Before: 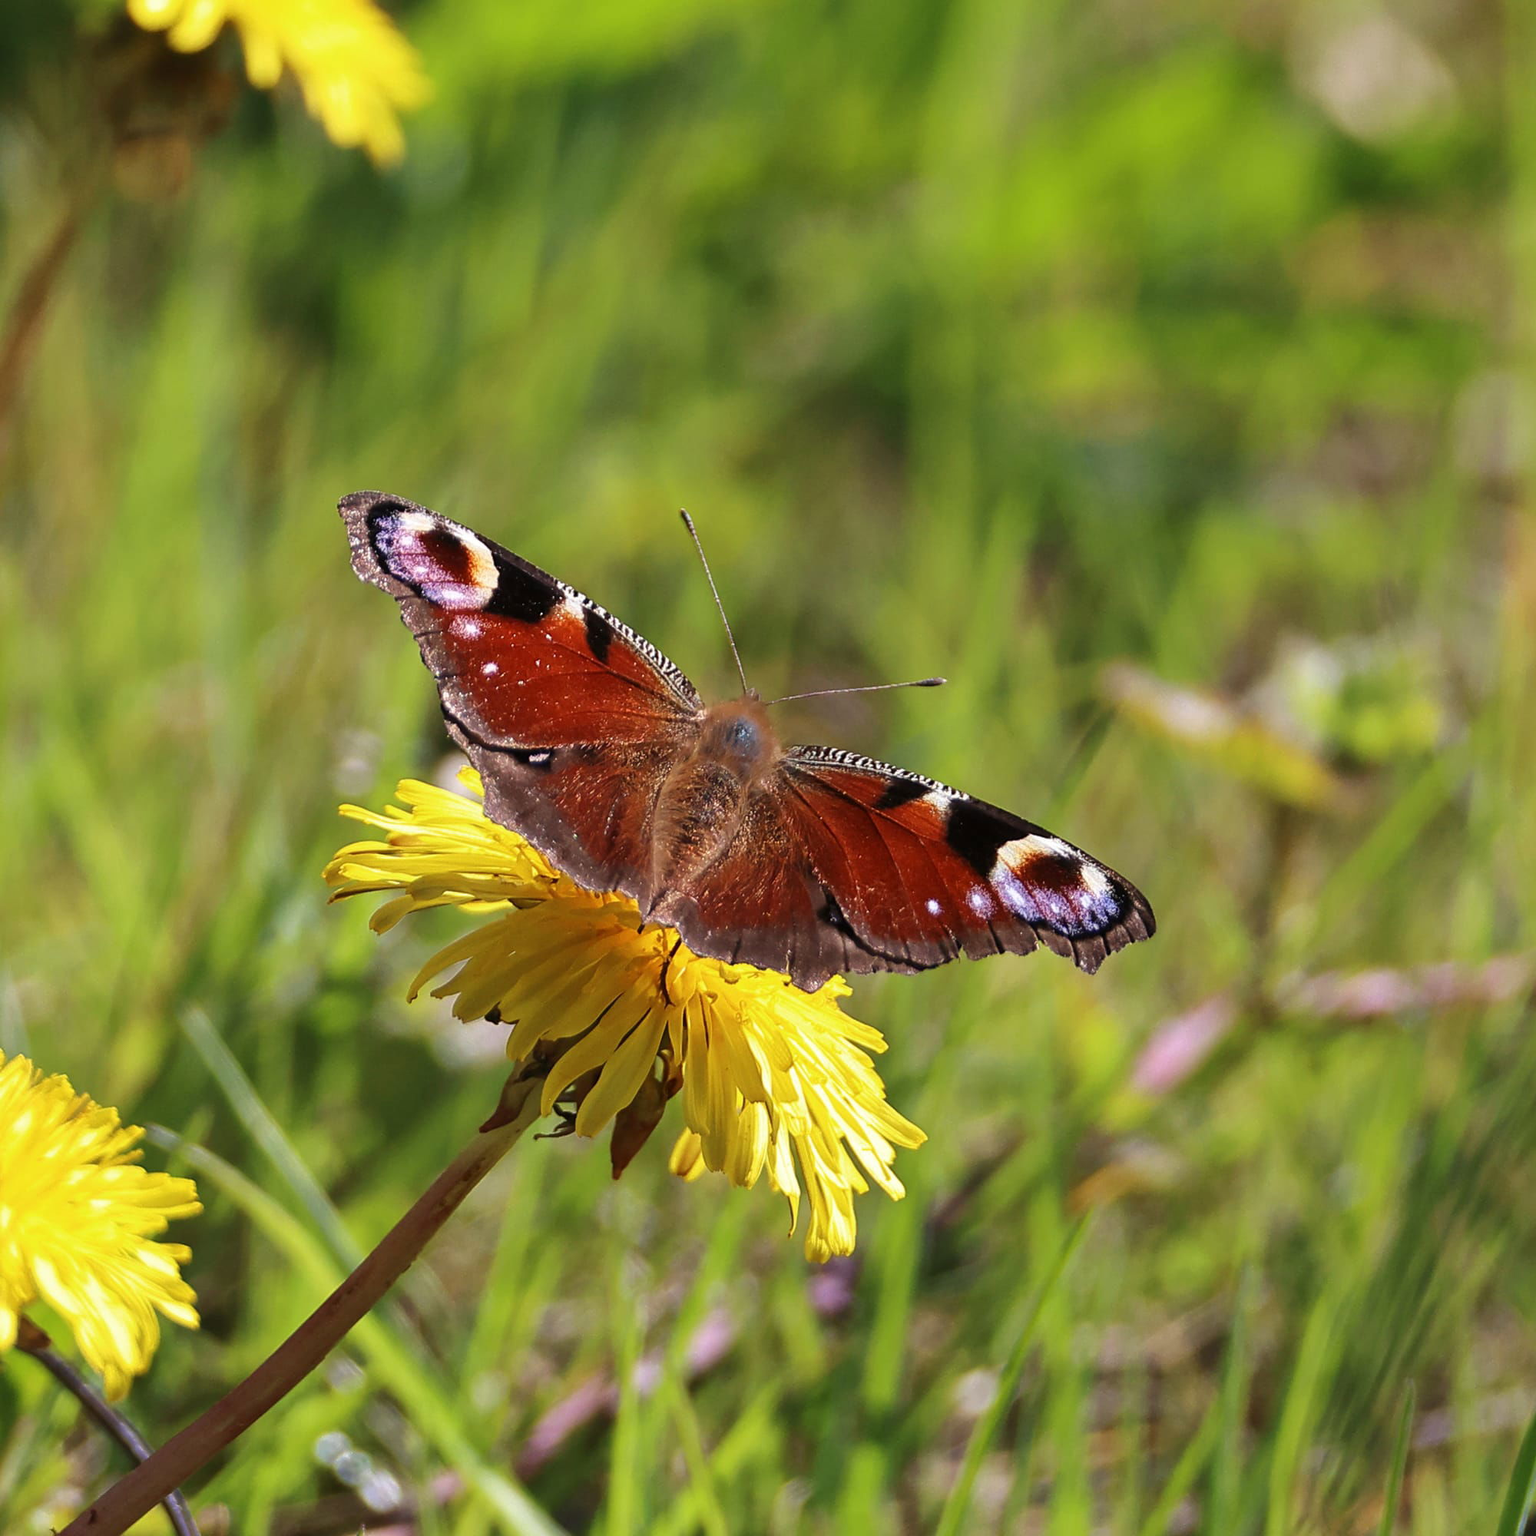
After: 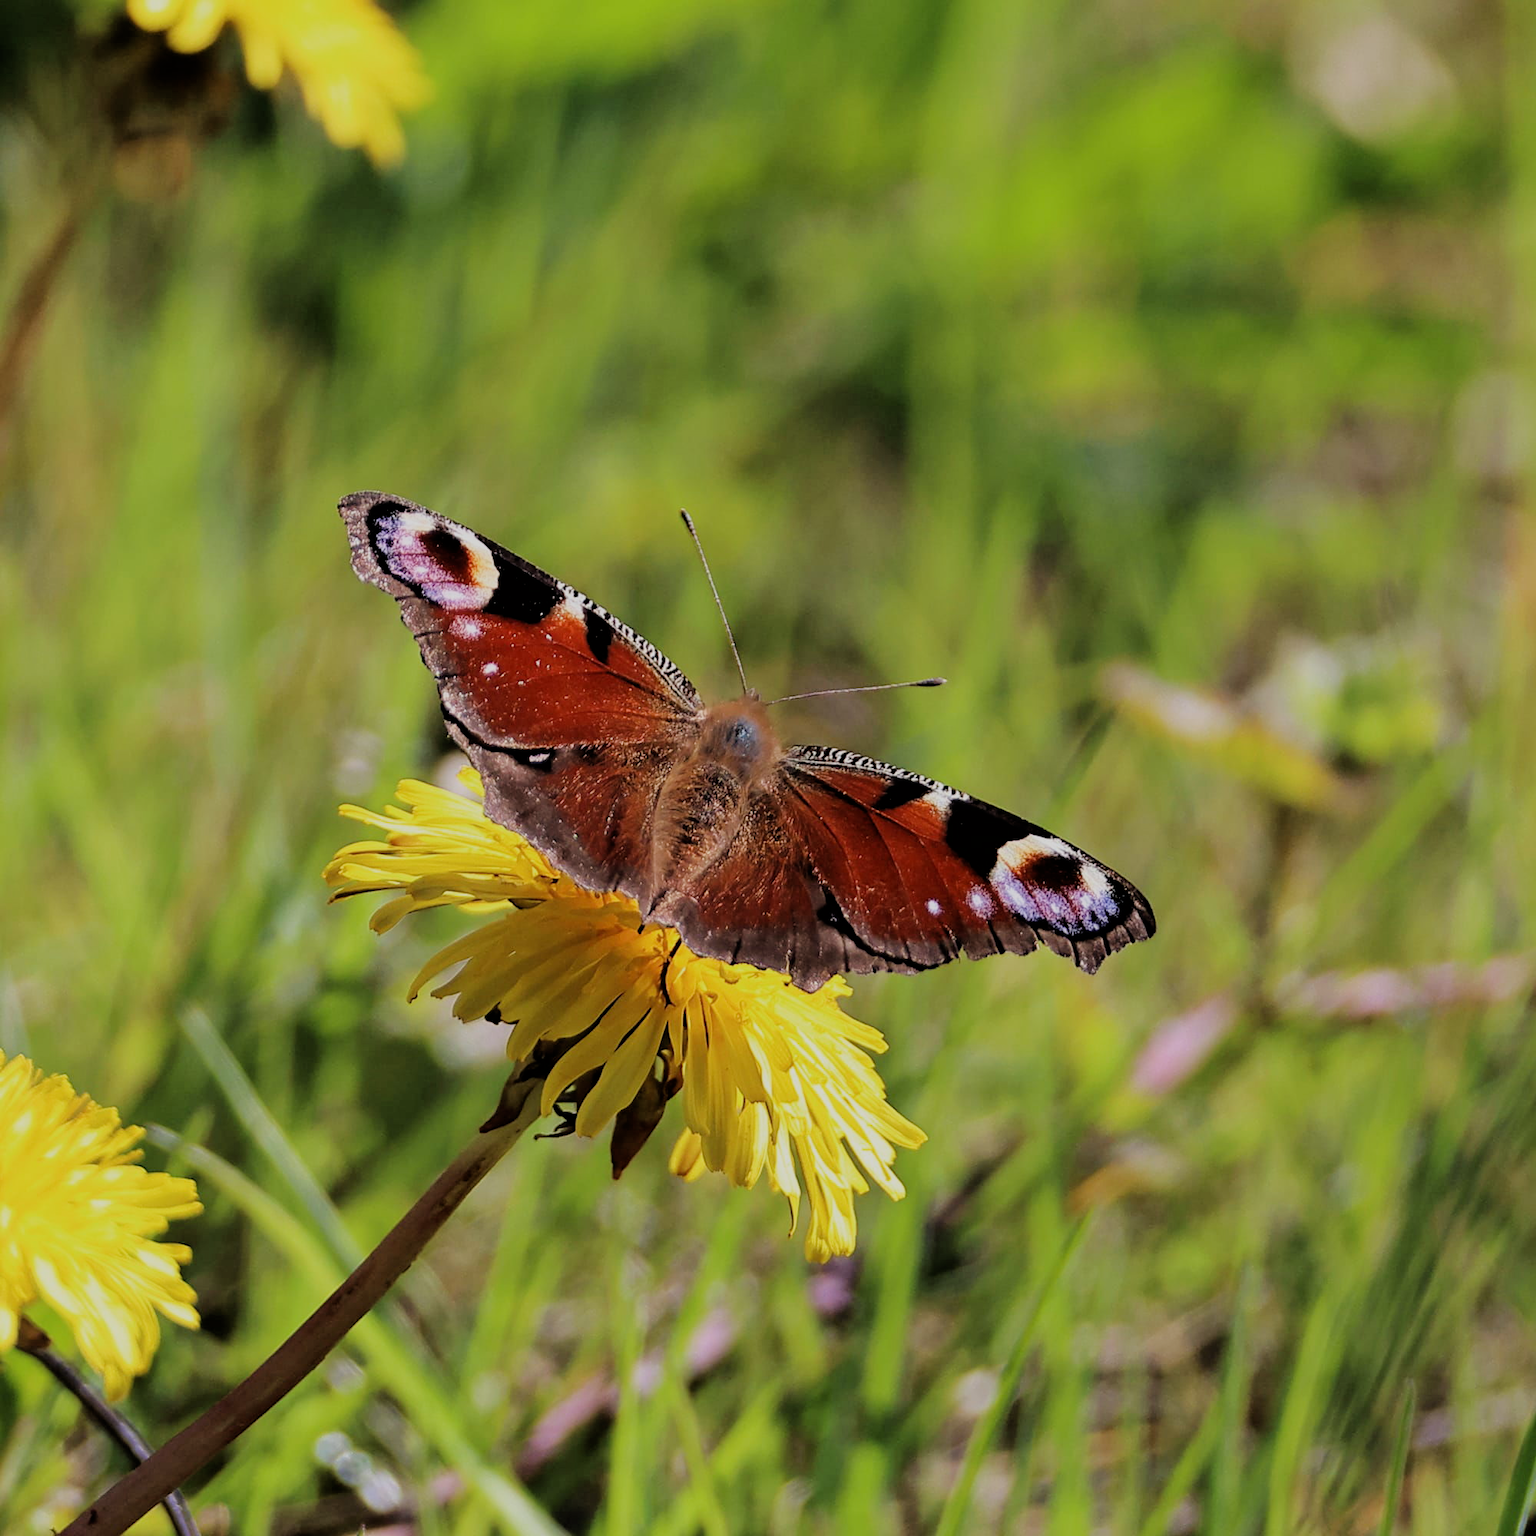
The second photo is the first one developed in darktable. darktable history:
filmic rgb: black relative exposure -4.58 EV, white relative exposure 4.78 EV, hardness 2.34, latitude 36.27%, contrast 1.044, highlights saturation mix 0.971%, shadows ↔ highlights balance 1.17%
